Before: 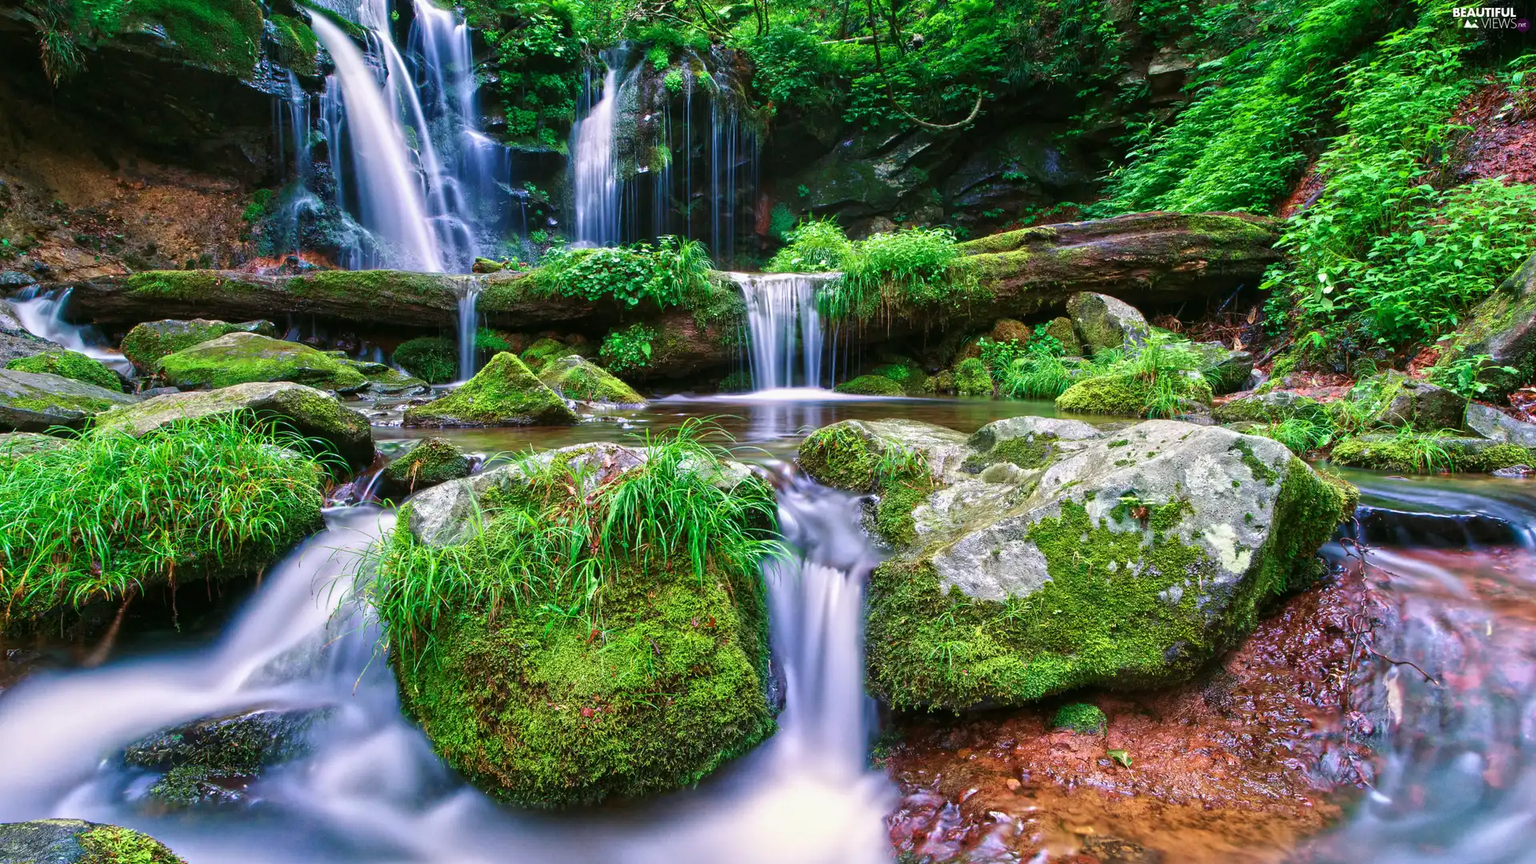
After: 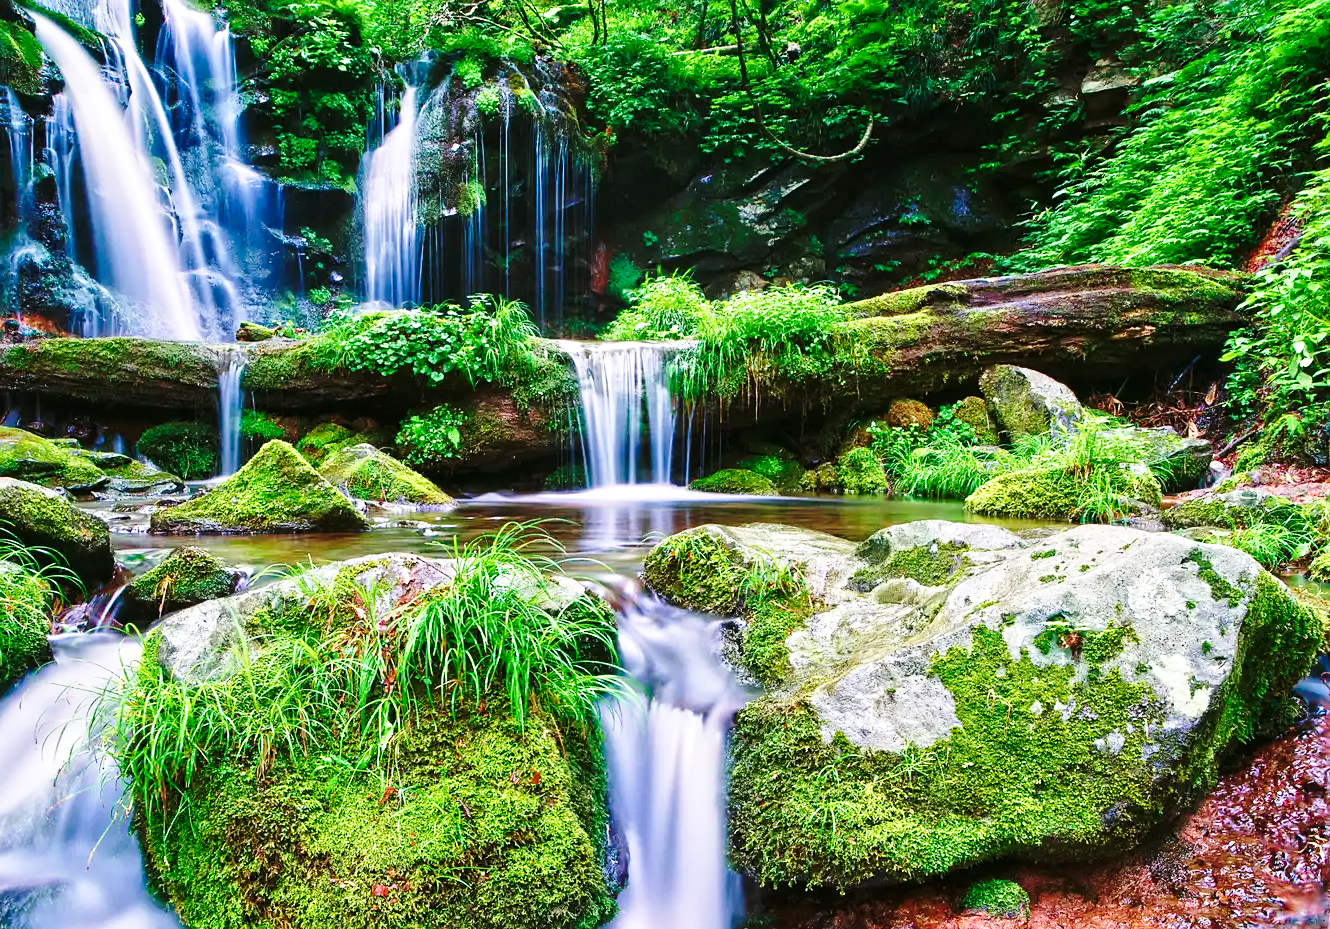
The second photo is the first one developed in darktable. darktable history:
crop: left 18.479%, right 12.2%, bottom 13.971%
sharpen: radius 1.559, amount 0.373, threshold 1.271
base curve: curves: ch0 [(0, 0) (0.036, 0.037) (0.121, 0.228) (0.46, 0.76) (0.859, 0.983) (1, 1)], preserve colors none
